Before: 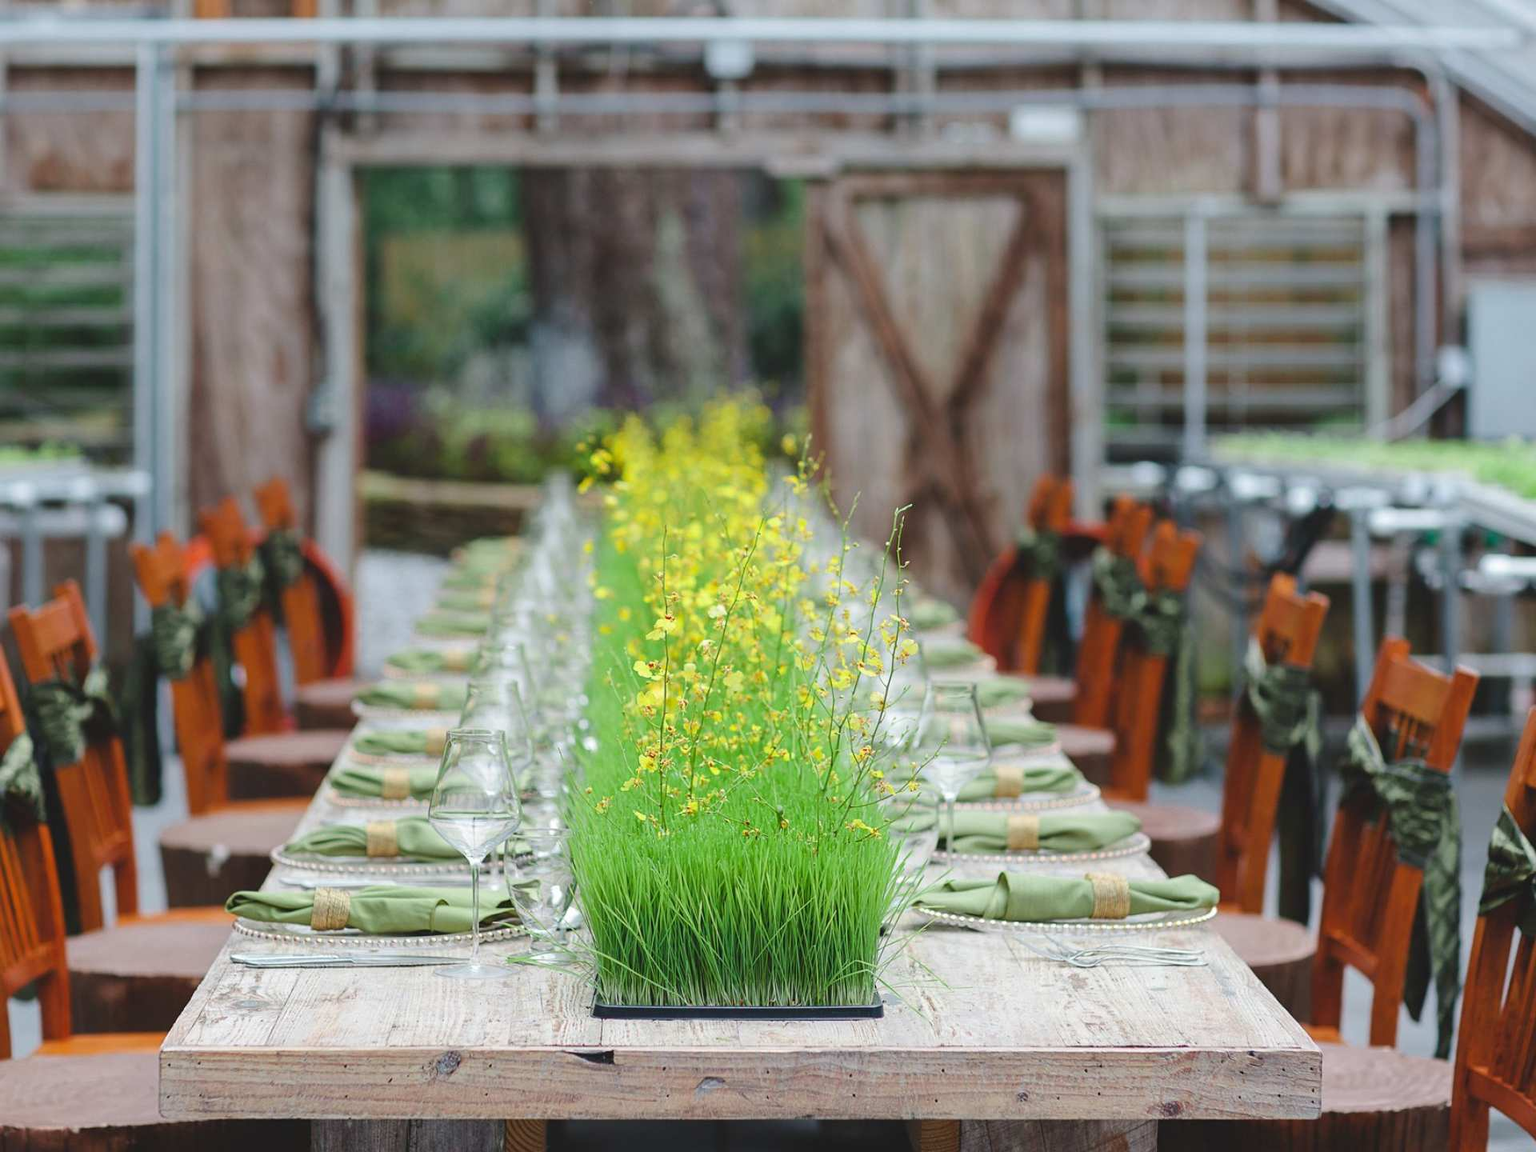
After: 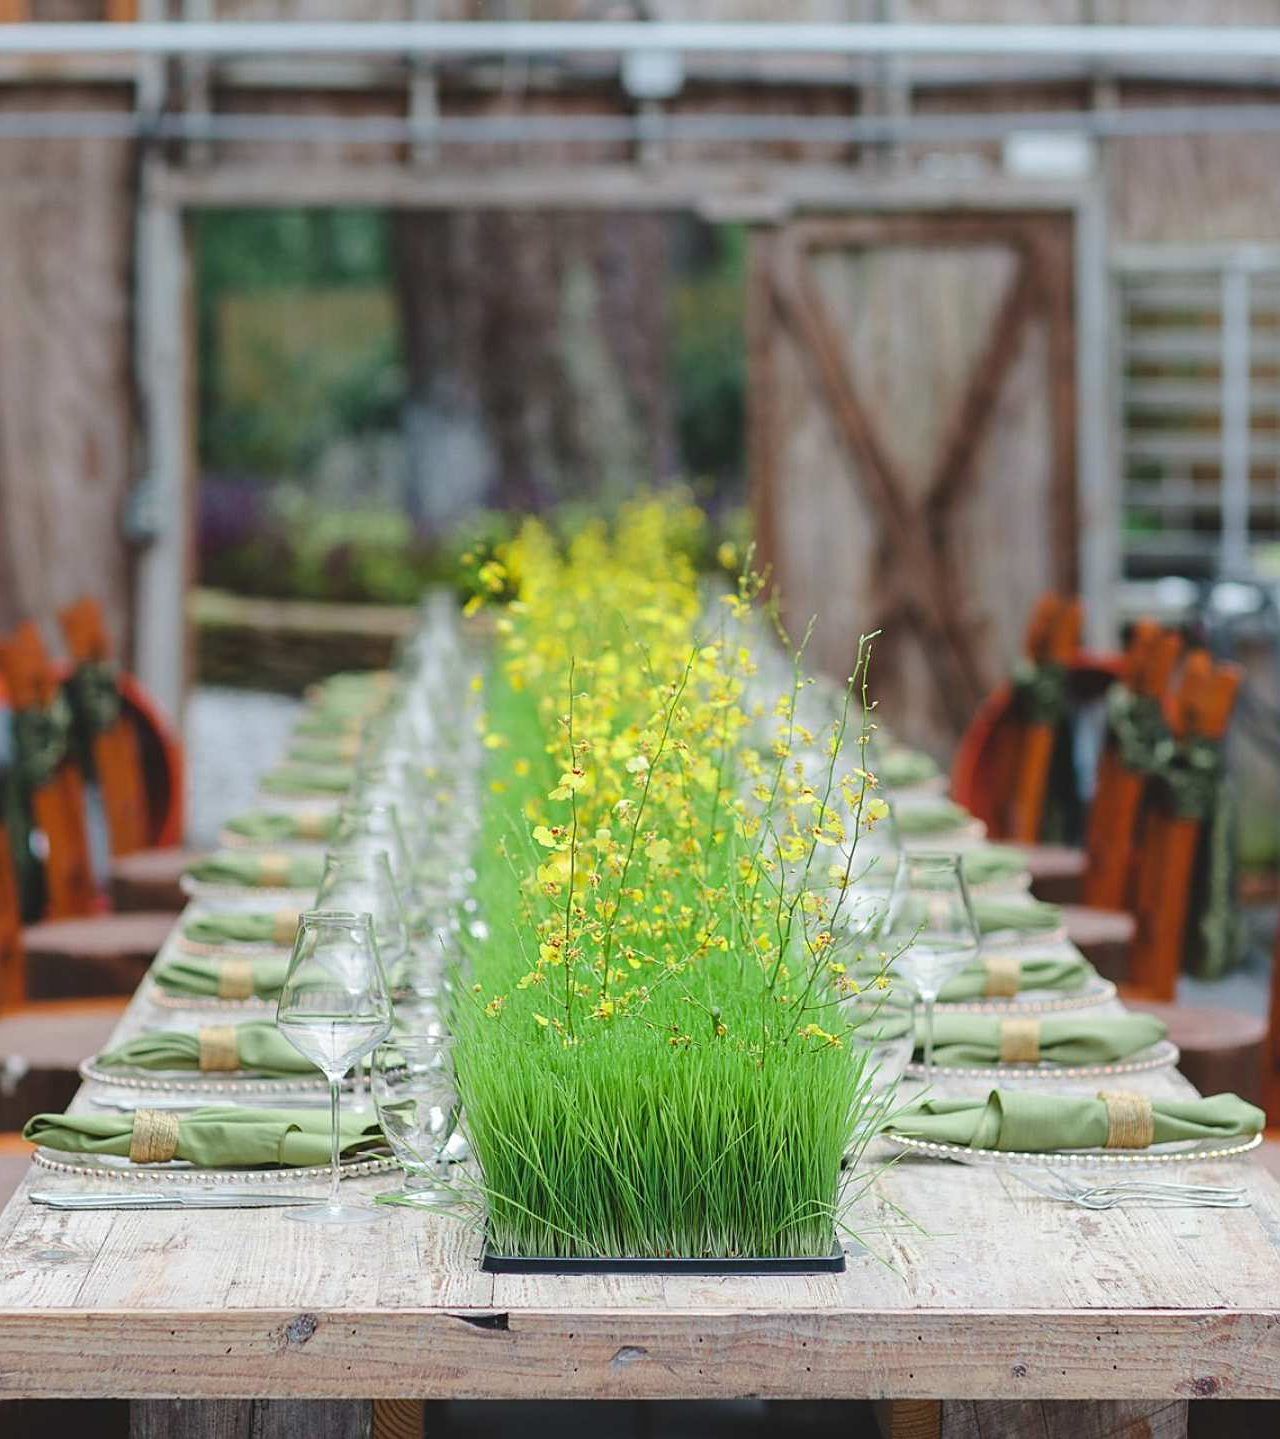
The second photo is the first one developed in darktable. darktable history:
crop and rotate: left 13.537%, right 19.796%
sharpen: amount 0.2
